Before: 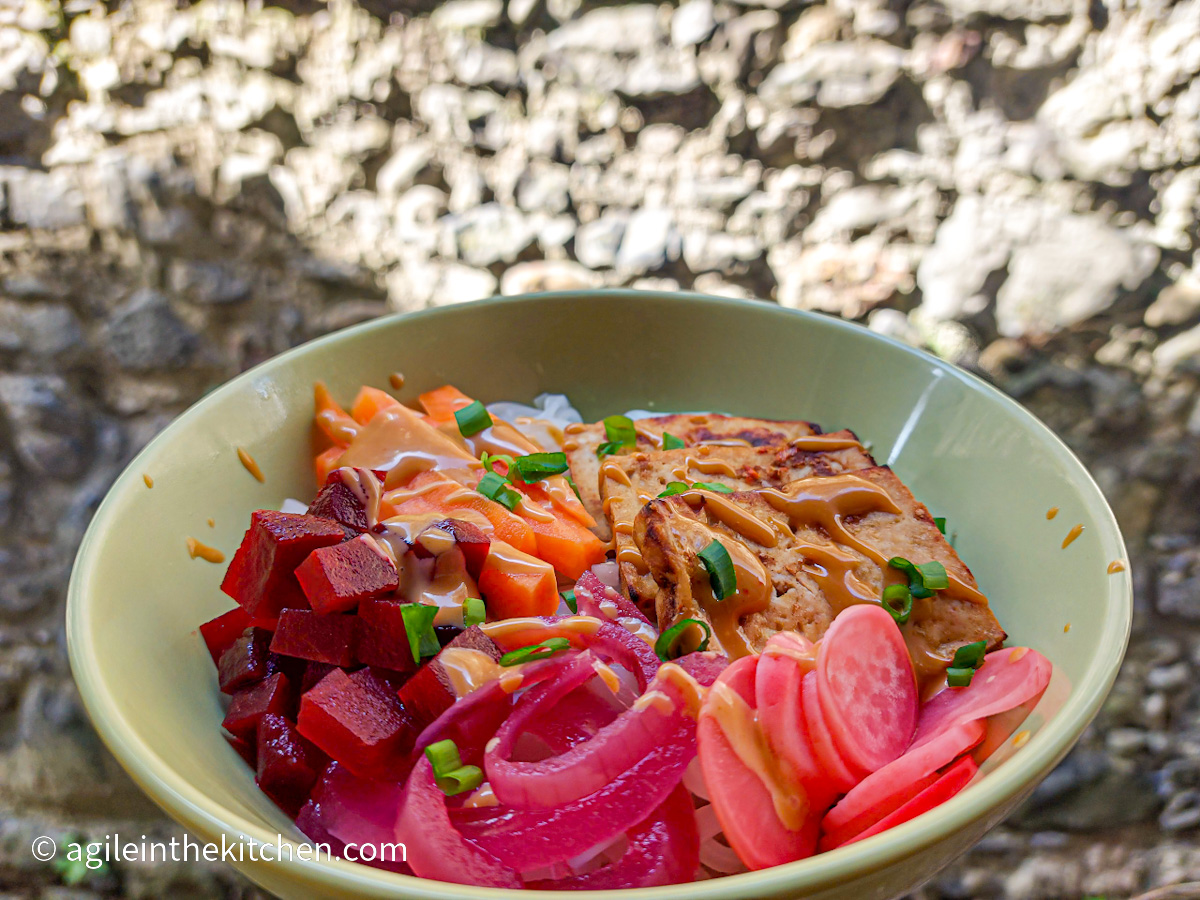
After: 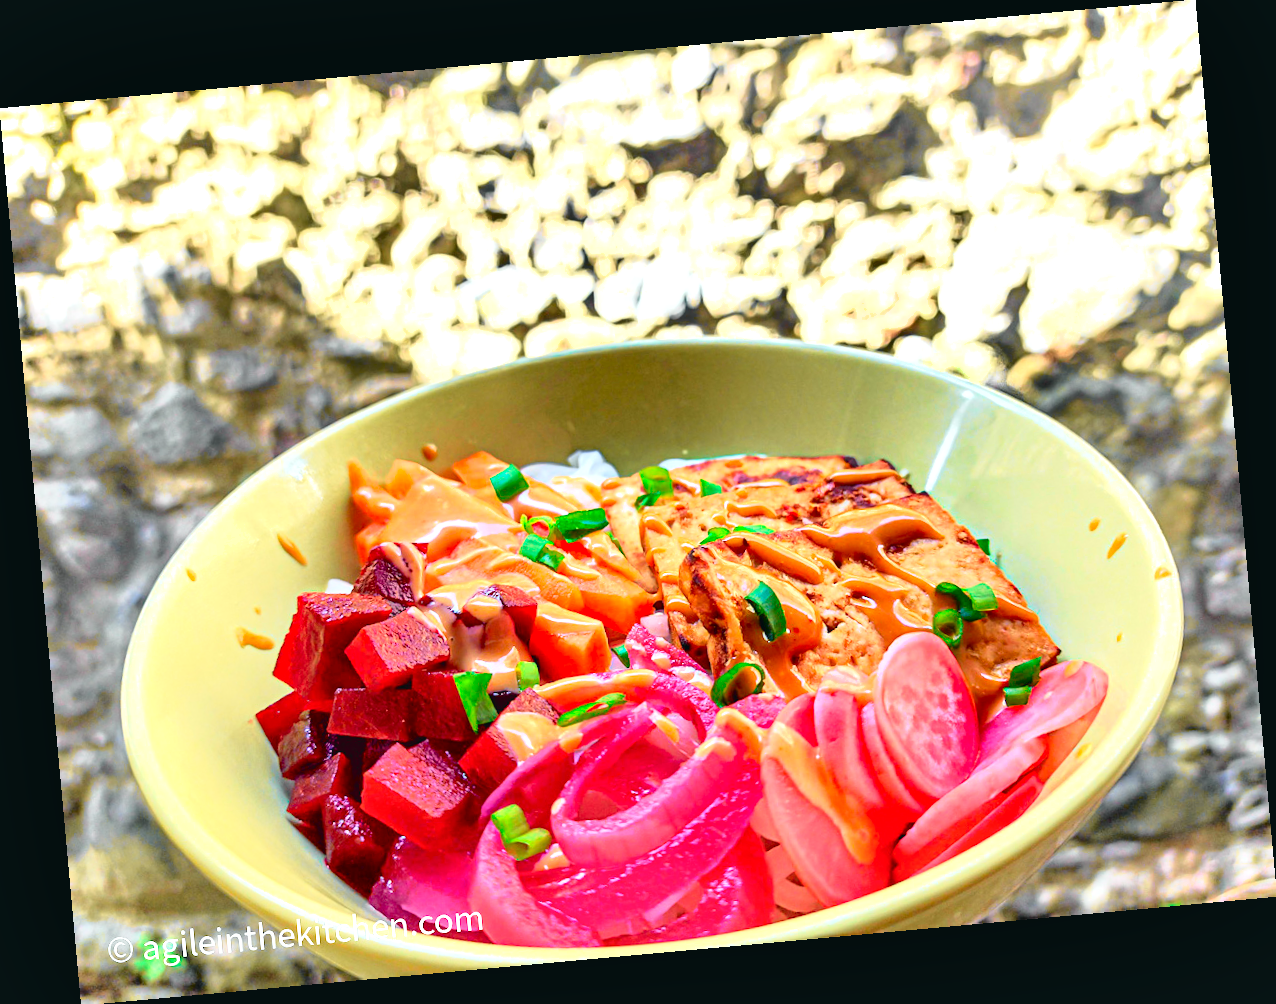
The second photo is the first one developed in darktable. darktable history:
shadows and highlights: white point adjustment 1, soften with gaussian
tone curve: curves: ch0 [(0.001, 0.029) (0.084, 0.074) (0.162, 0.165) (0.304, 0.382) (0.466, 0.576) (0.654, 0.741) (0.848, 0.906) (0.984, 0.963)]; ch1 [(0, 0) (0.34, 0.235) (0.46, 0.46) (0.515, 0.502) (0.553, 0.567) (0.764, 0.815) (1, 1)]; ch2 [(0, 0) (0.44, 0.458) (0.479, 0.492) (0.524, 0.507) (0.547, 0.579) (0.673, 0.712) (1, 1)], color space Lab, independent channels, preserve colors none
exposure: black level correction 0, exposure 1.1 EV, compensate exposure bias true, compensate highlight preservation false
rotate and perspective: rotation -5.2°, automatic cropping off
